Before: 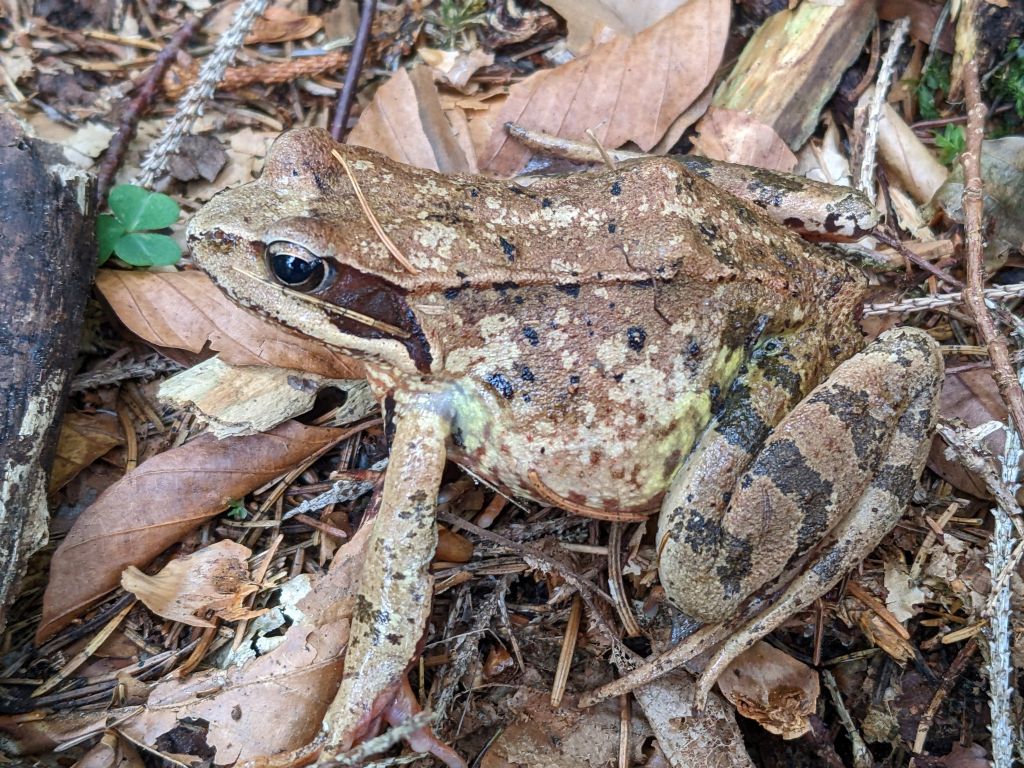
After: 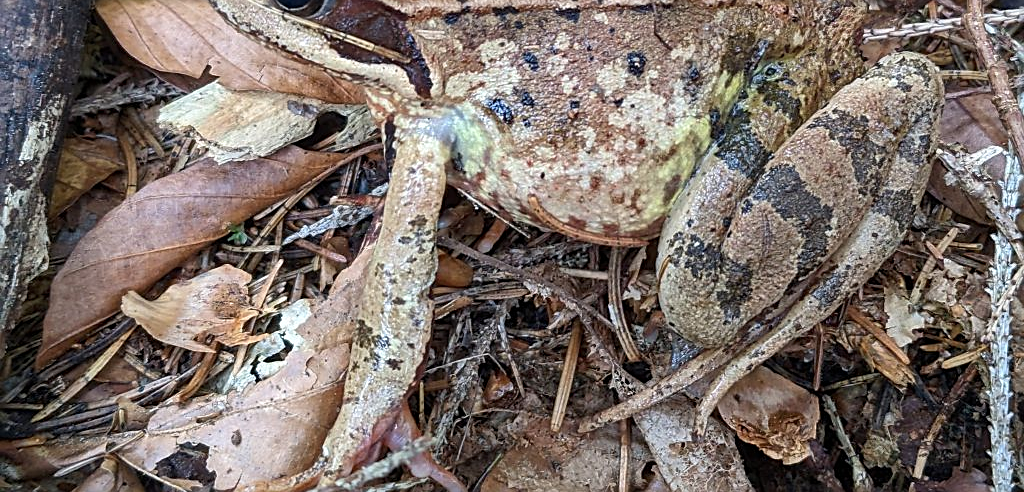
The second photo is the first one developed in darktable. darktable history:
tone equalizer: on, module defaults
sharpen: on, module defaults
crop and rotate: top 35.935%
